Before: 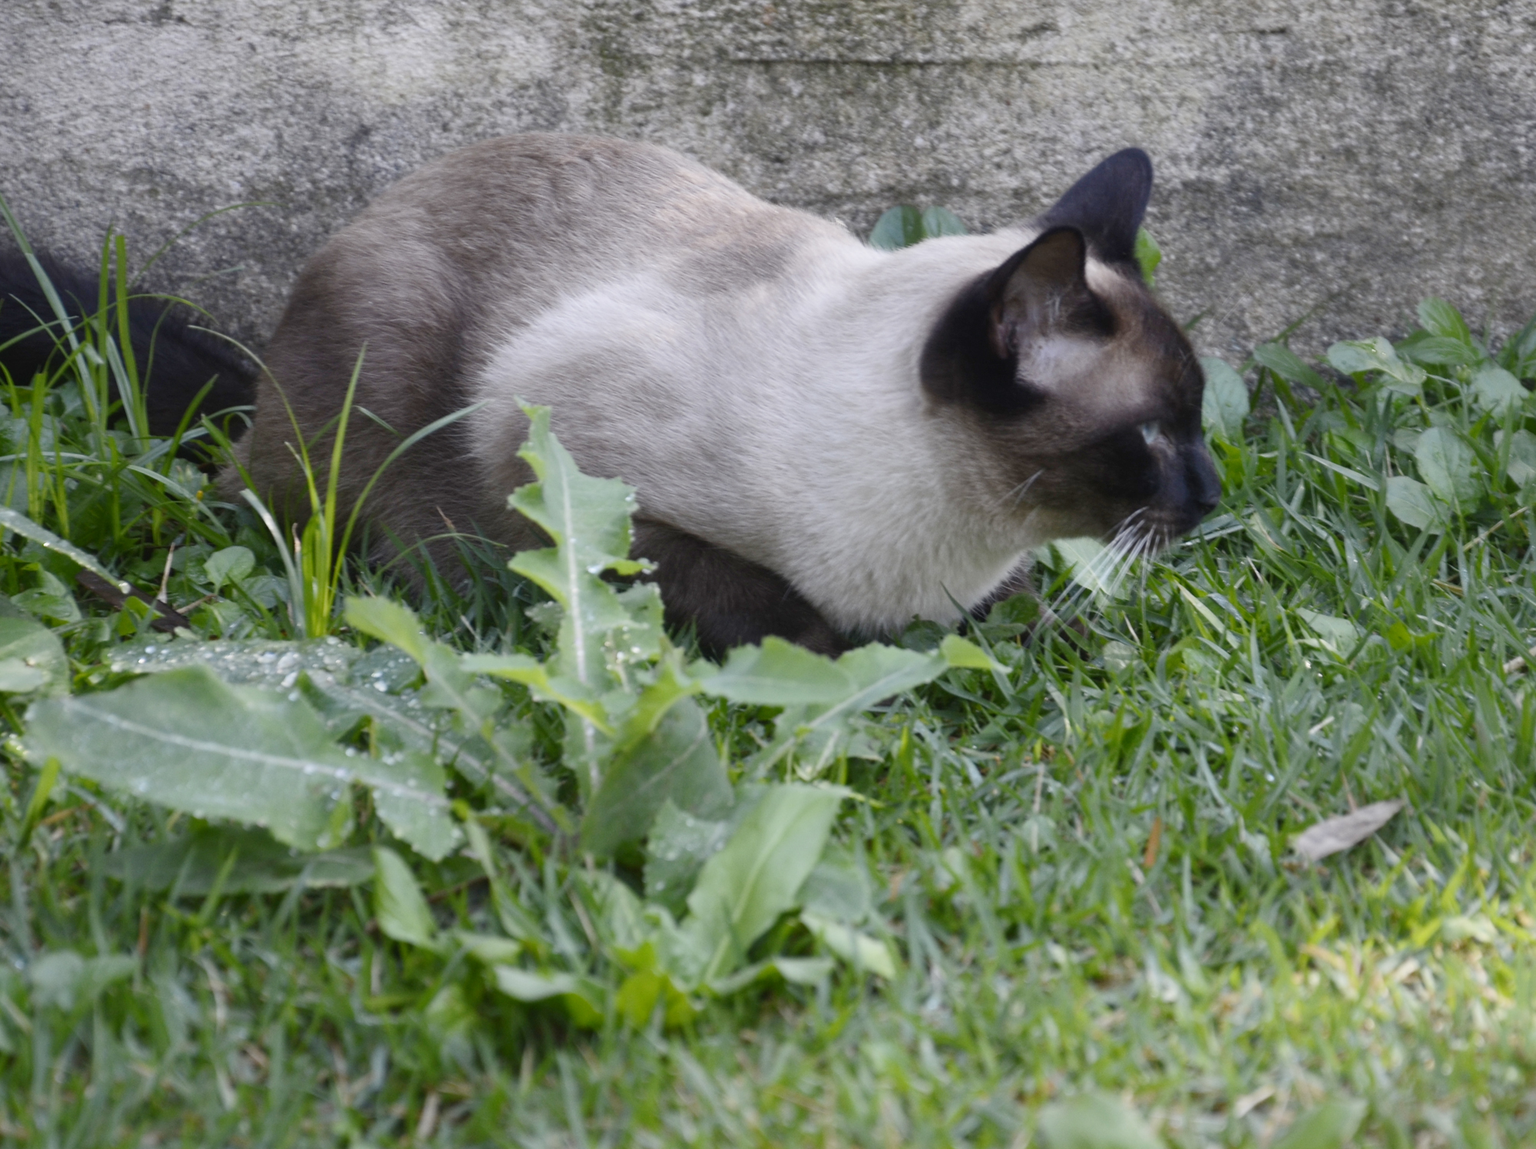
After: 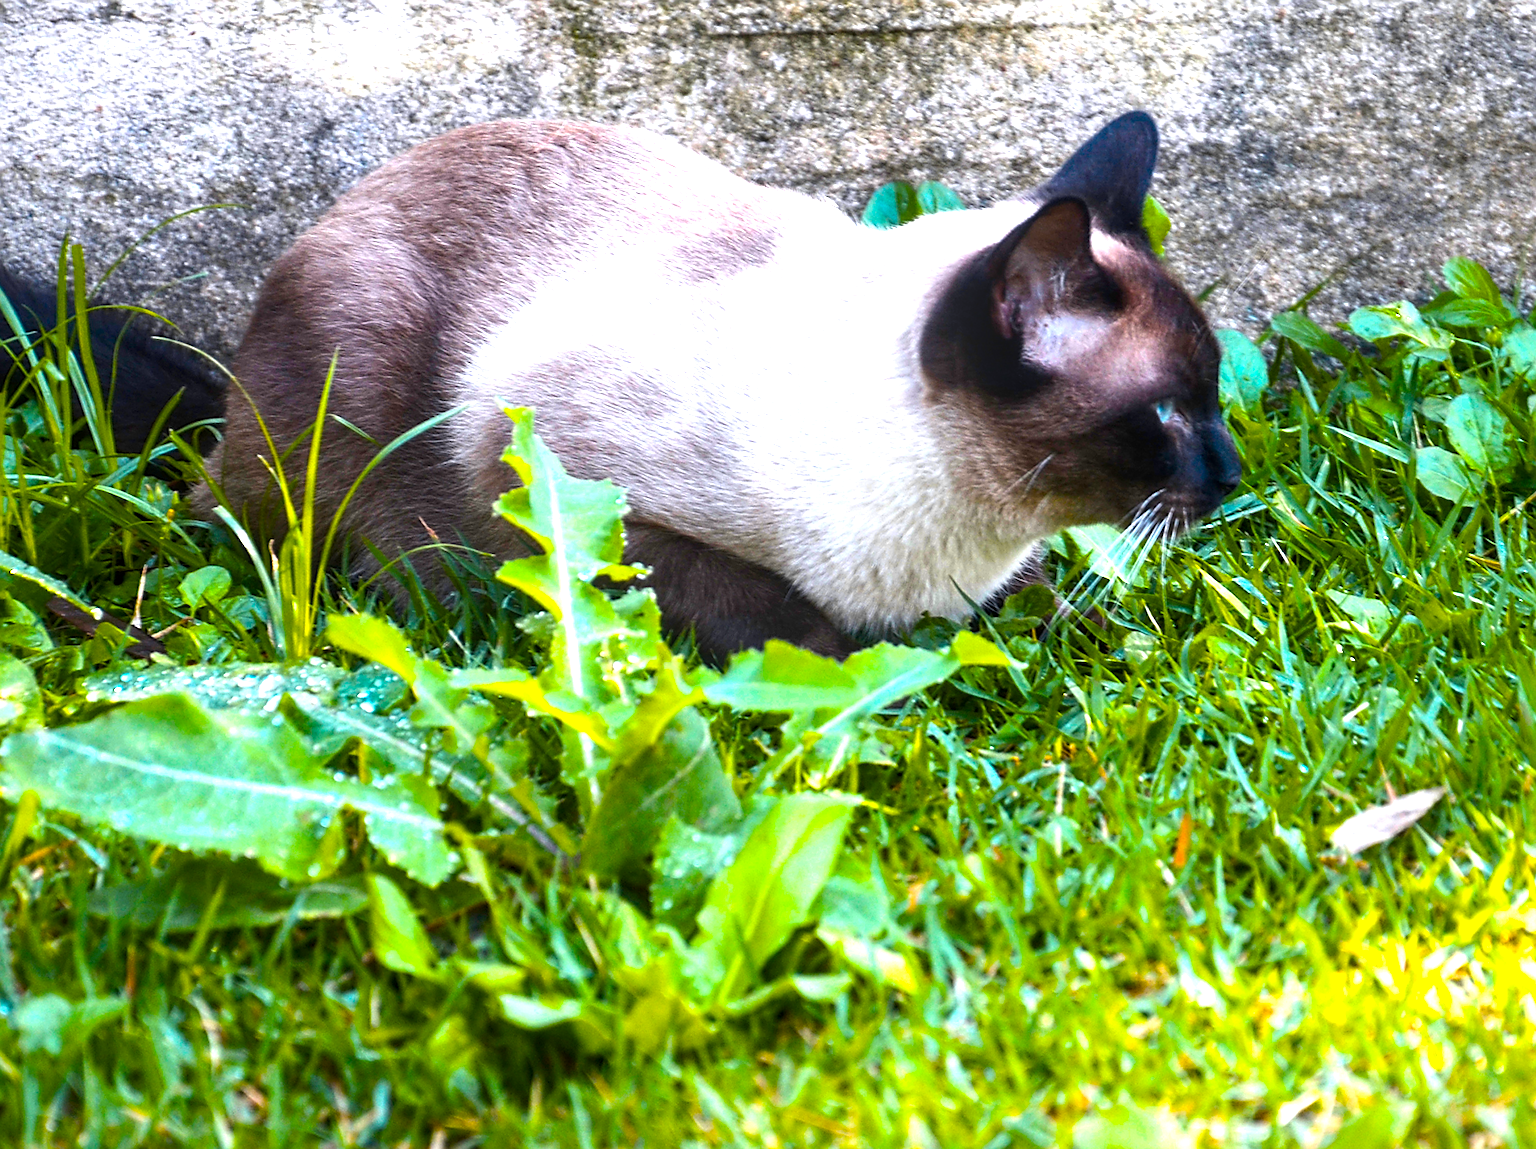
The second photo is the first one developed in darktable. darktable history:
sharpen: radius 1.4, amount 1.25, threshold 0.7
rotate and perspective: rotation -2.12°, lens shift (vertical) 0.009, lens shift (horizontal) -0.008, automatic cropping original format, crop left 0.036, crop right 0.964, crop top 0.05, crop bottom 0.959
color balance rgb: linear chroma grading › highlights 100%, linear chroma grading › global chroma 23.41%, perceptual saturation grading › global saturation 35.38%, hue shift -10.68°, perceptual brilliance grading › highlights 47.25%, perceptual brilliance grading › mid-tones 22.2%, perceptual brilliance grading › shadows -5.93%
local contrast: on, module defaults
